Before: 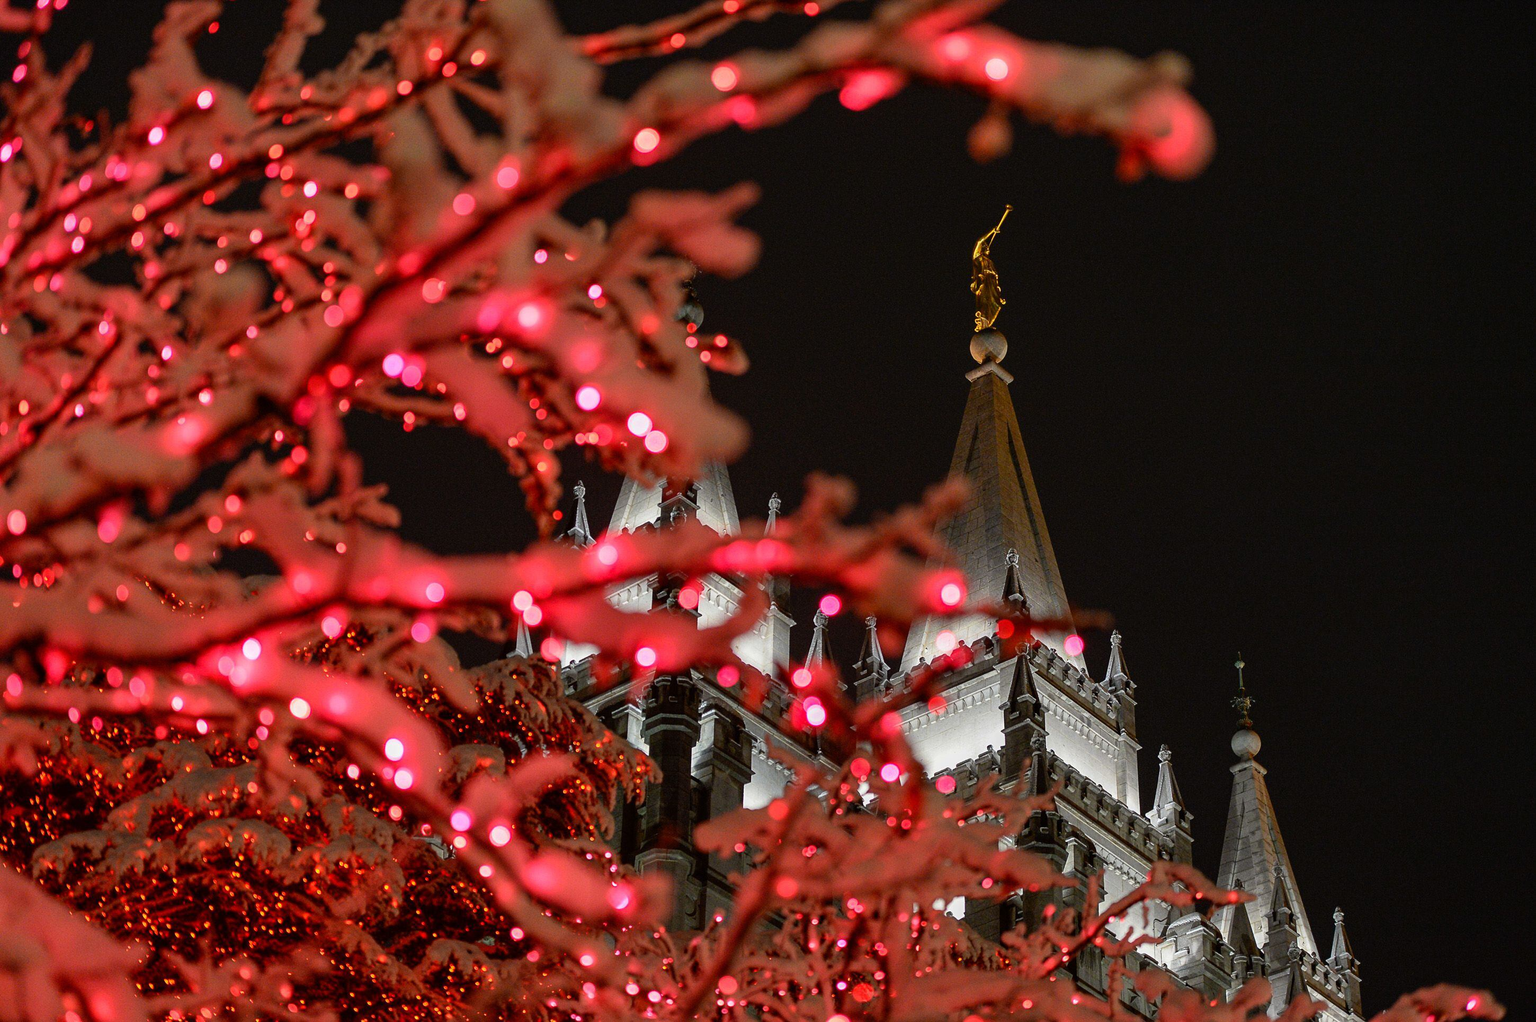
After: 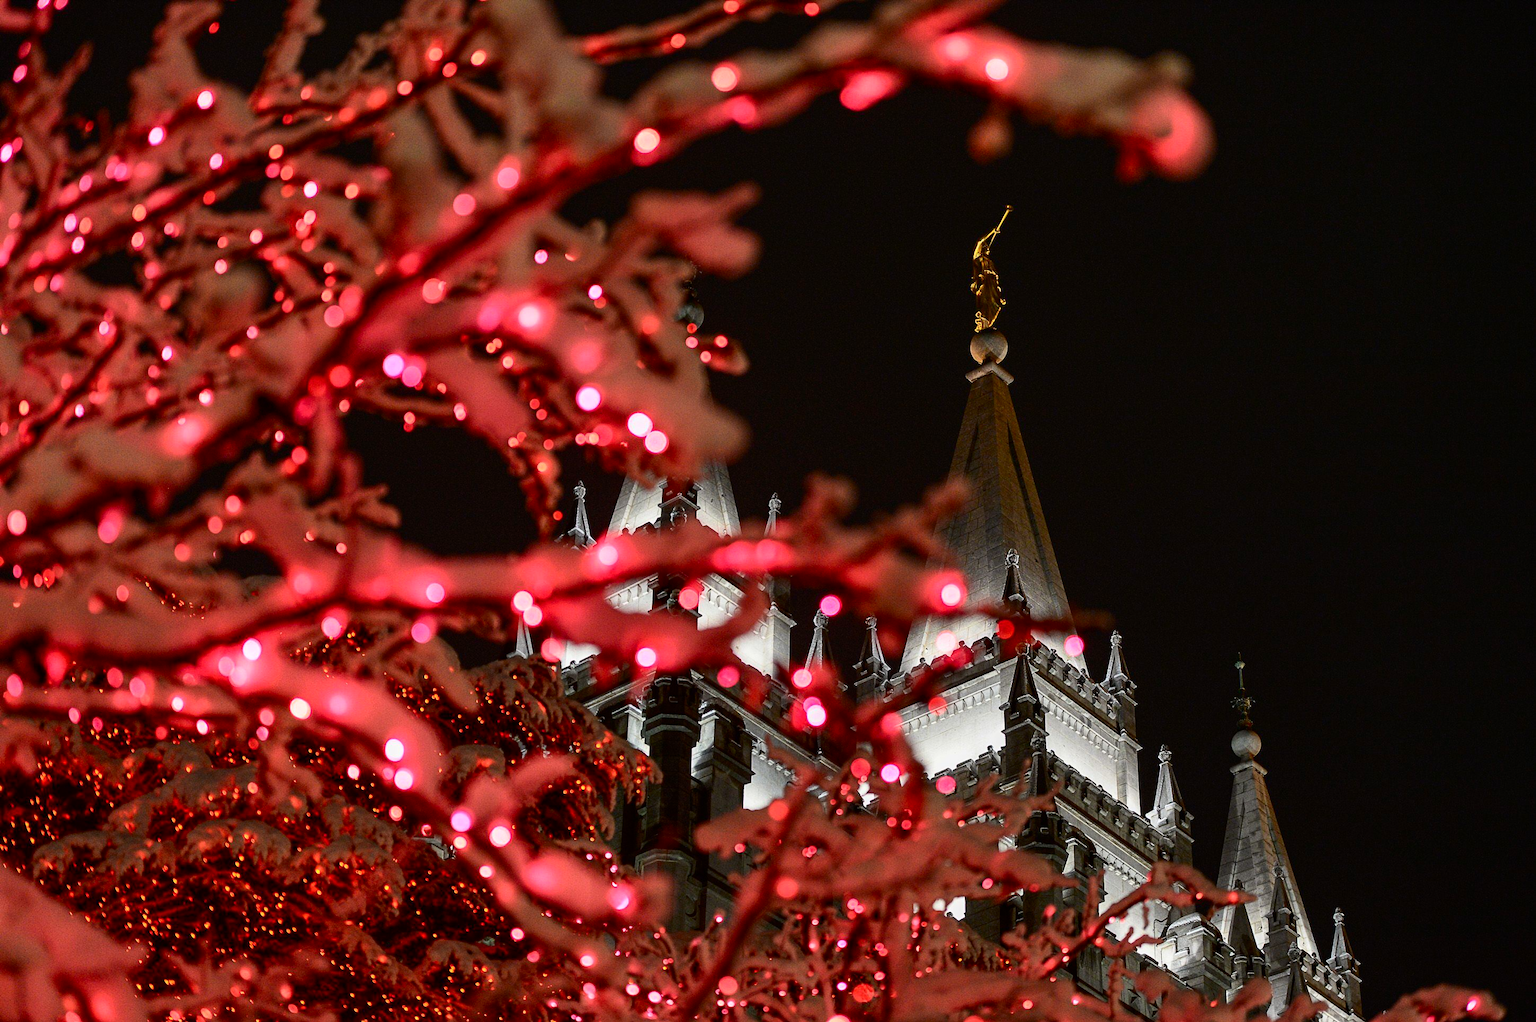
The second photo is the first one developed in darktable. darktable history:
contrast brightness saturation: contrast 0.22
